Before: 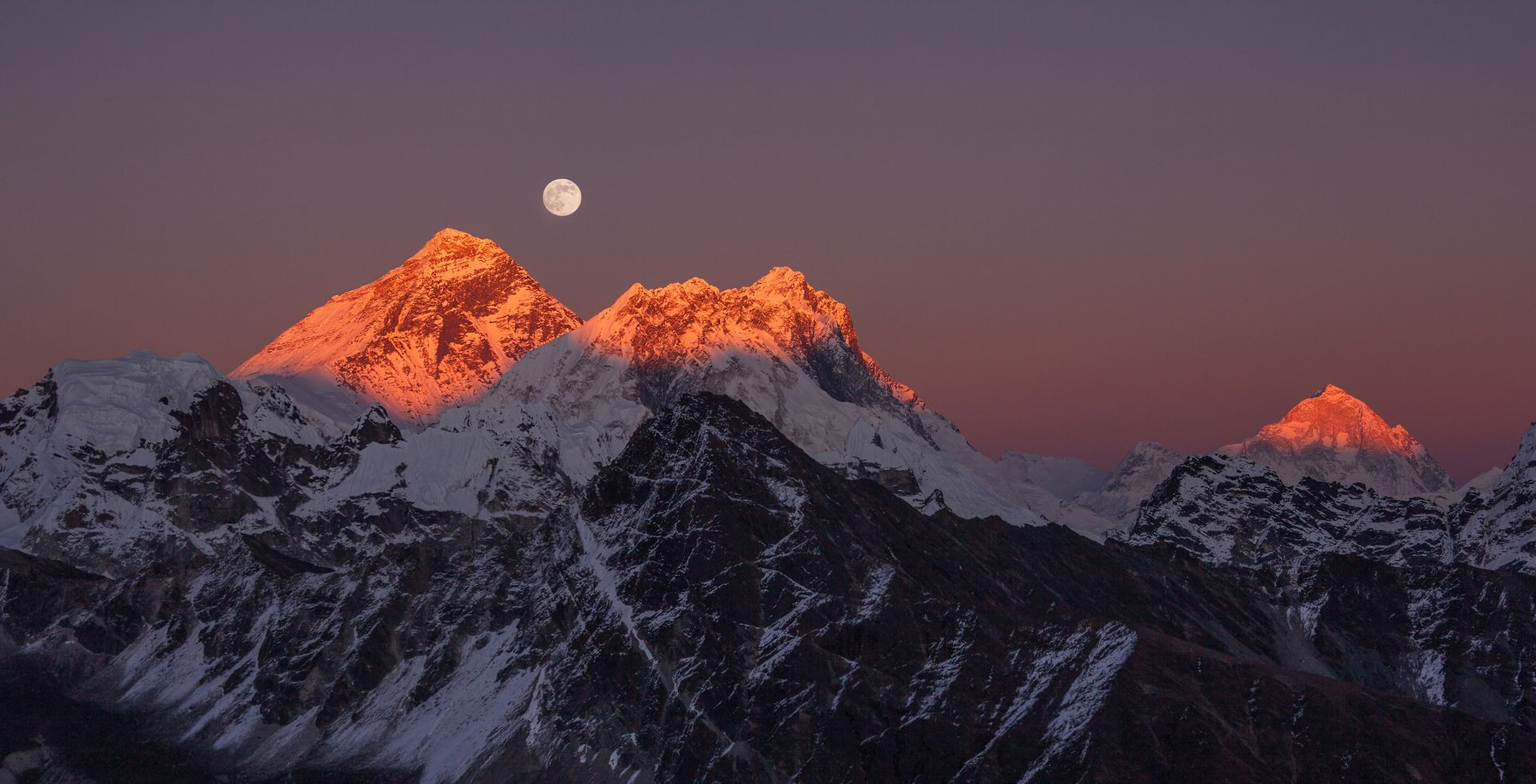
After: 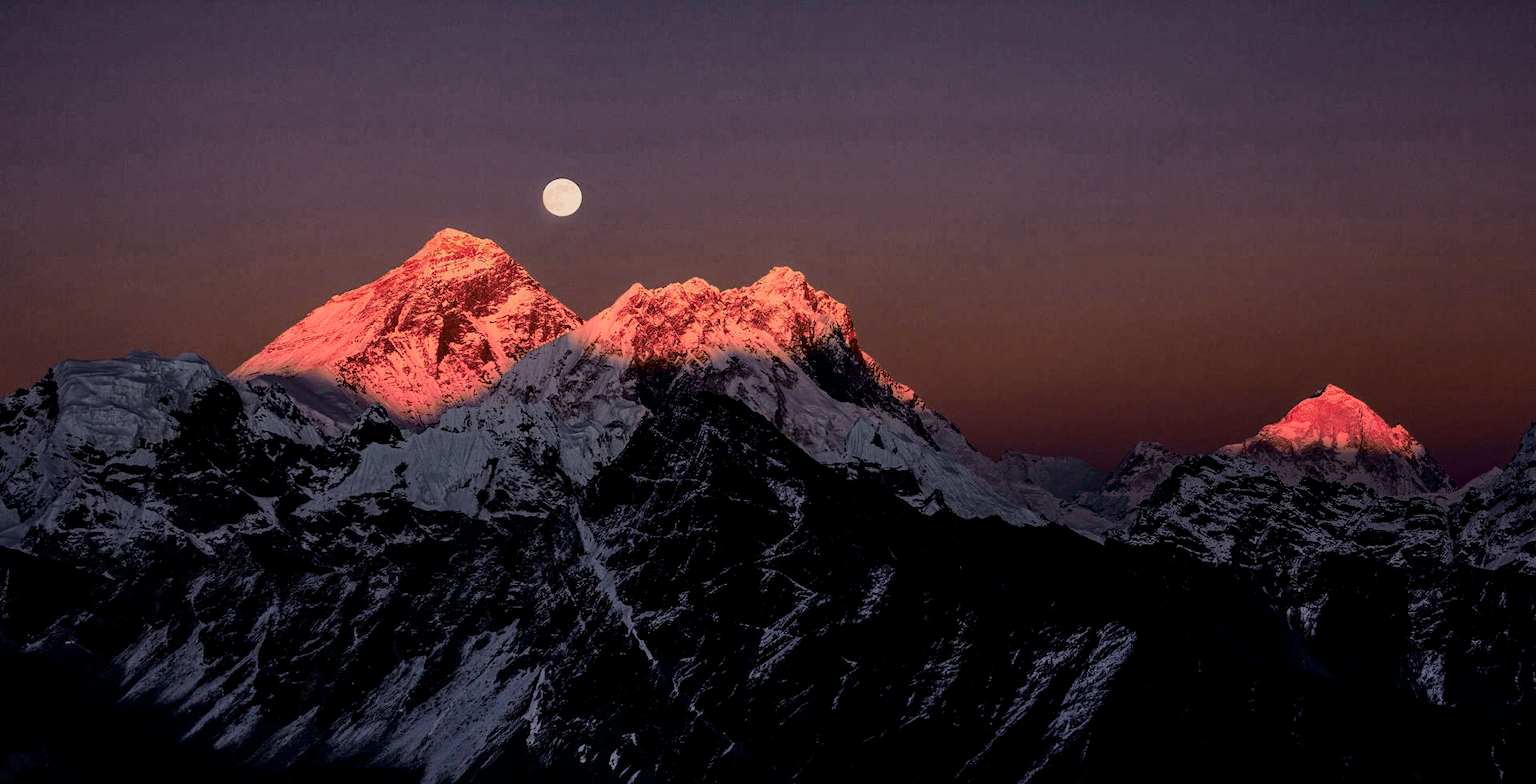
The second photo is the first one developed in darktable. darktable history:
tone curve: curves: ch0 [(0, 0) (0.049, 0.01) (0.154, 0.081) (0.491, 0.519) (0.748, 0.765) (1, 0.919)]; ch1 [(0, 0) (0.172, 0.123) (0.317, 0.272) (0.401, 0.422) (0.499, 0.497) (0.531, 0.54) (0.615, 0.603) (0.741, 0.783) (1, 1)]; ch2 [(0, 0) (0.411, 0.424) (0.483, 0.478) (0.544, 0.56) (0.686, 0.638) (1, 1)], color space Lab, independent channels, preserve colors none
haze removal: strength 0.29, distance 0.25, compatibility mode true, adaptive false
filmic rgb: black relative exposure -5 EV, hardness 2.88, contrast 1.3, highlights saturation mix -30%
